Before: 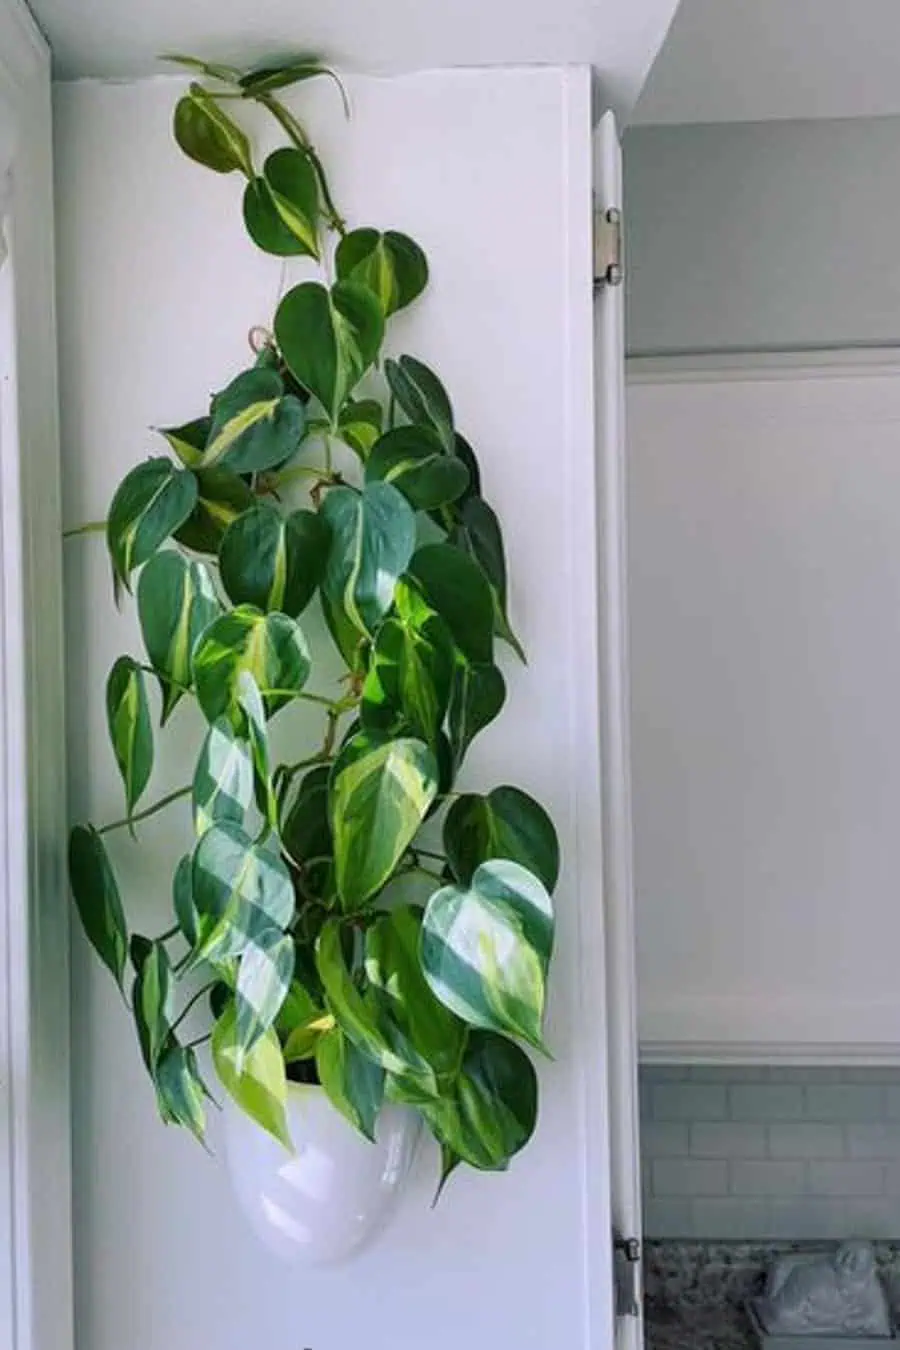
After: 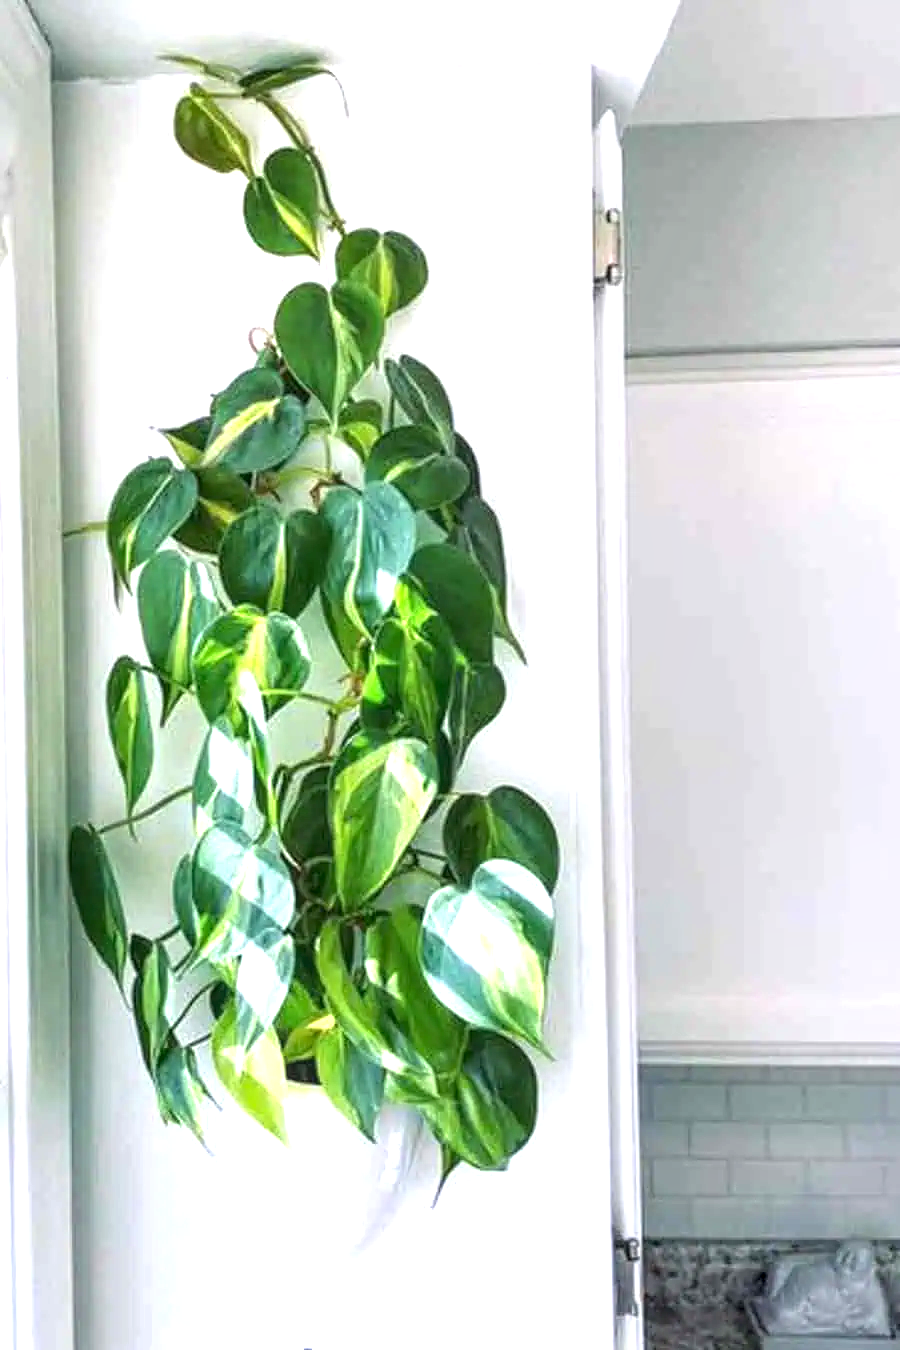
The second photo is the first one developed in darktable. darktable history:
local contrast: on, module defaults
exposure: exposure 1.233 EV, compensate exposure bias true, compensate highlight preservation false
